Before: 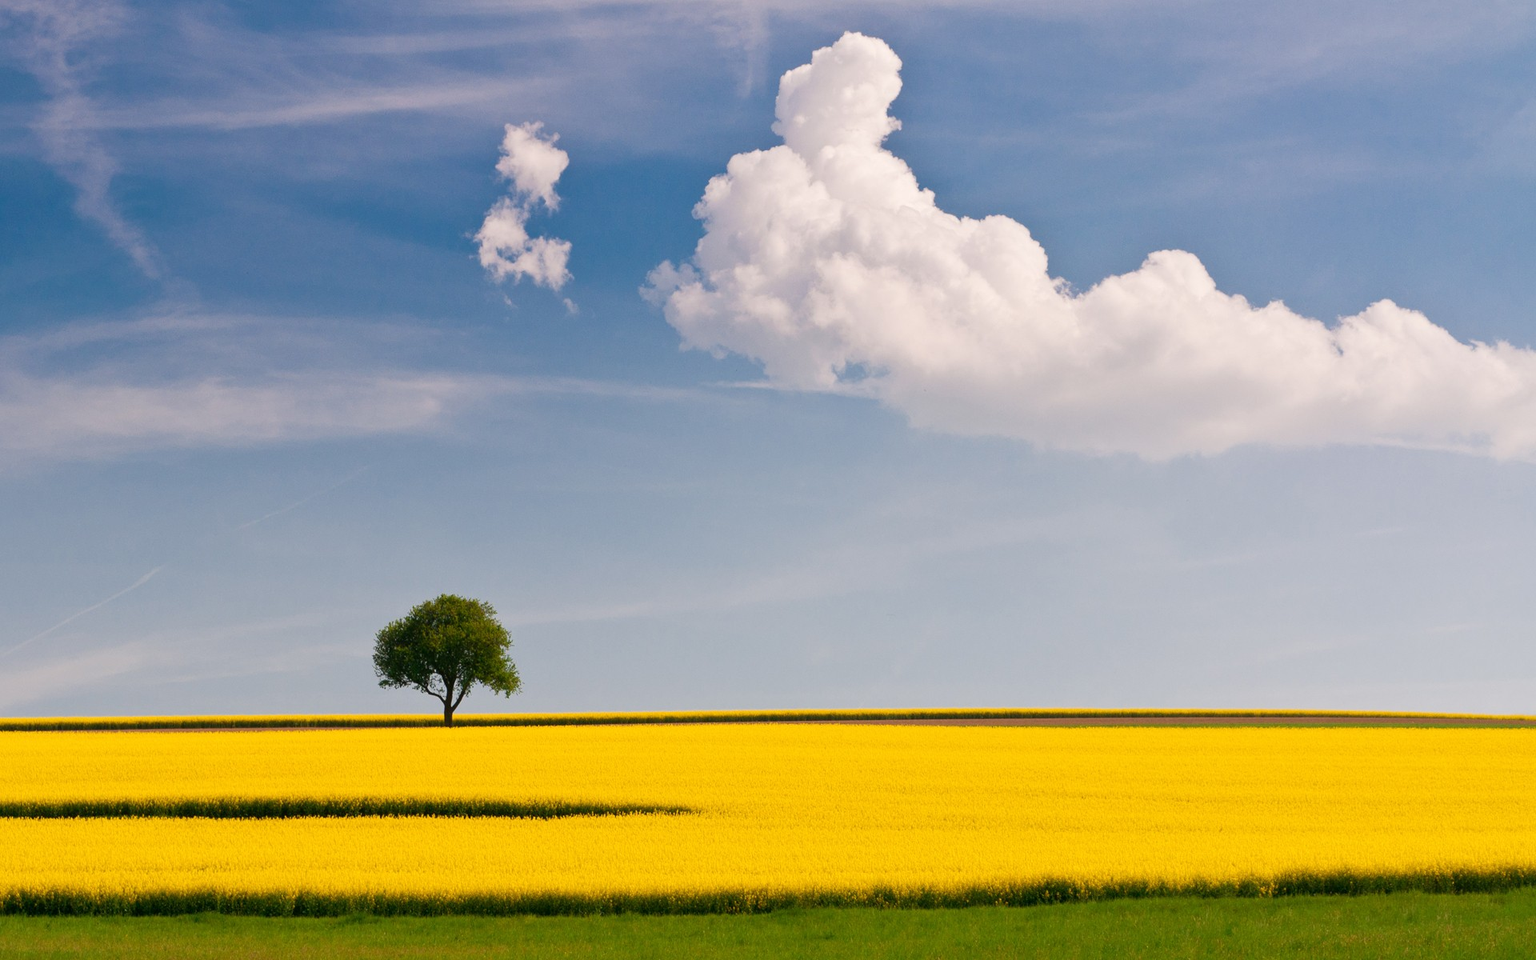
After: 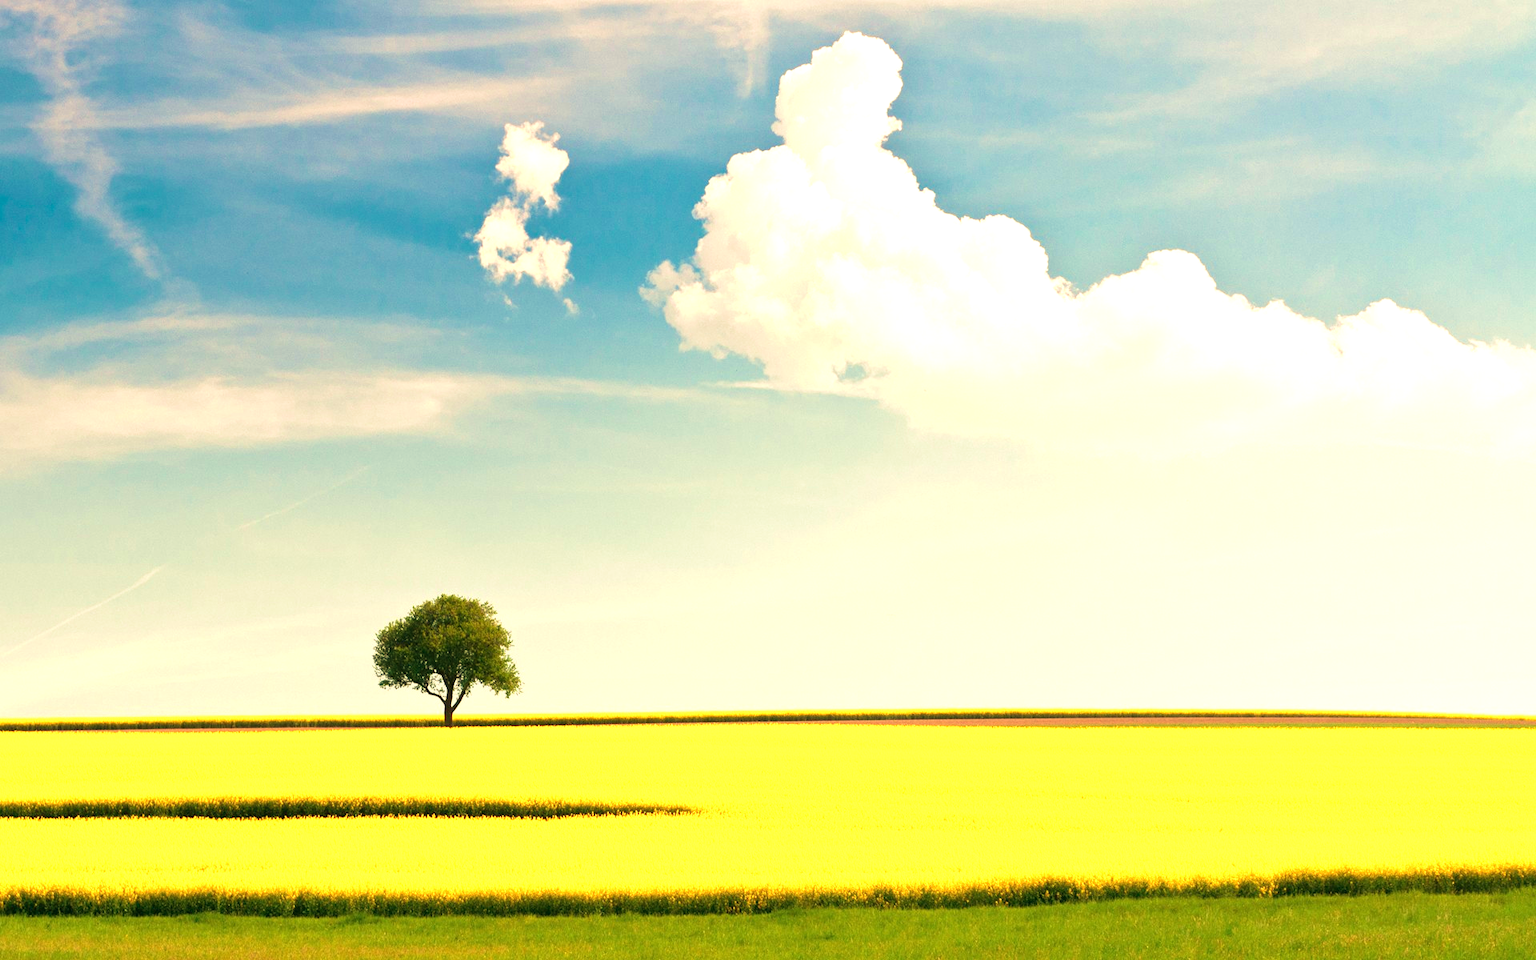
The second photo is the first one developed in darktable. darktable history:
white balance: red 1.08, blue 0.791
exposure: black level correction 0, exposure 1.2 EV, compensate exposure bias true, compensate highlight preservation false
velvia: strength 50%
